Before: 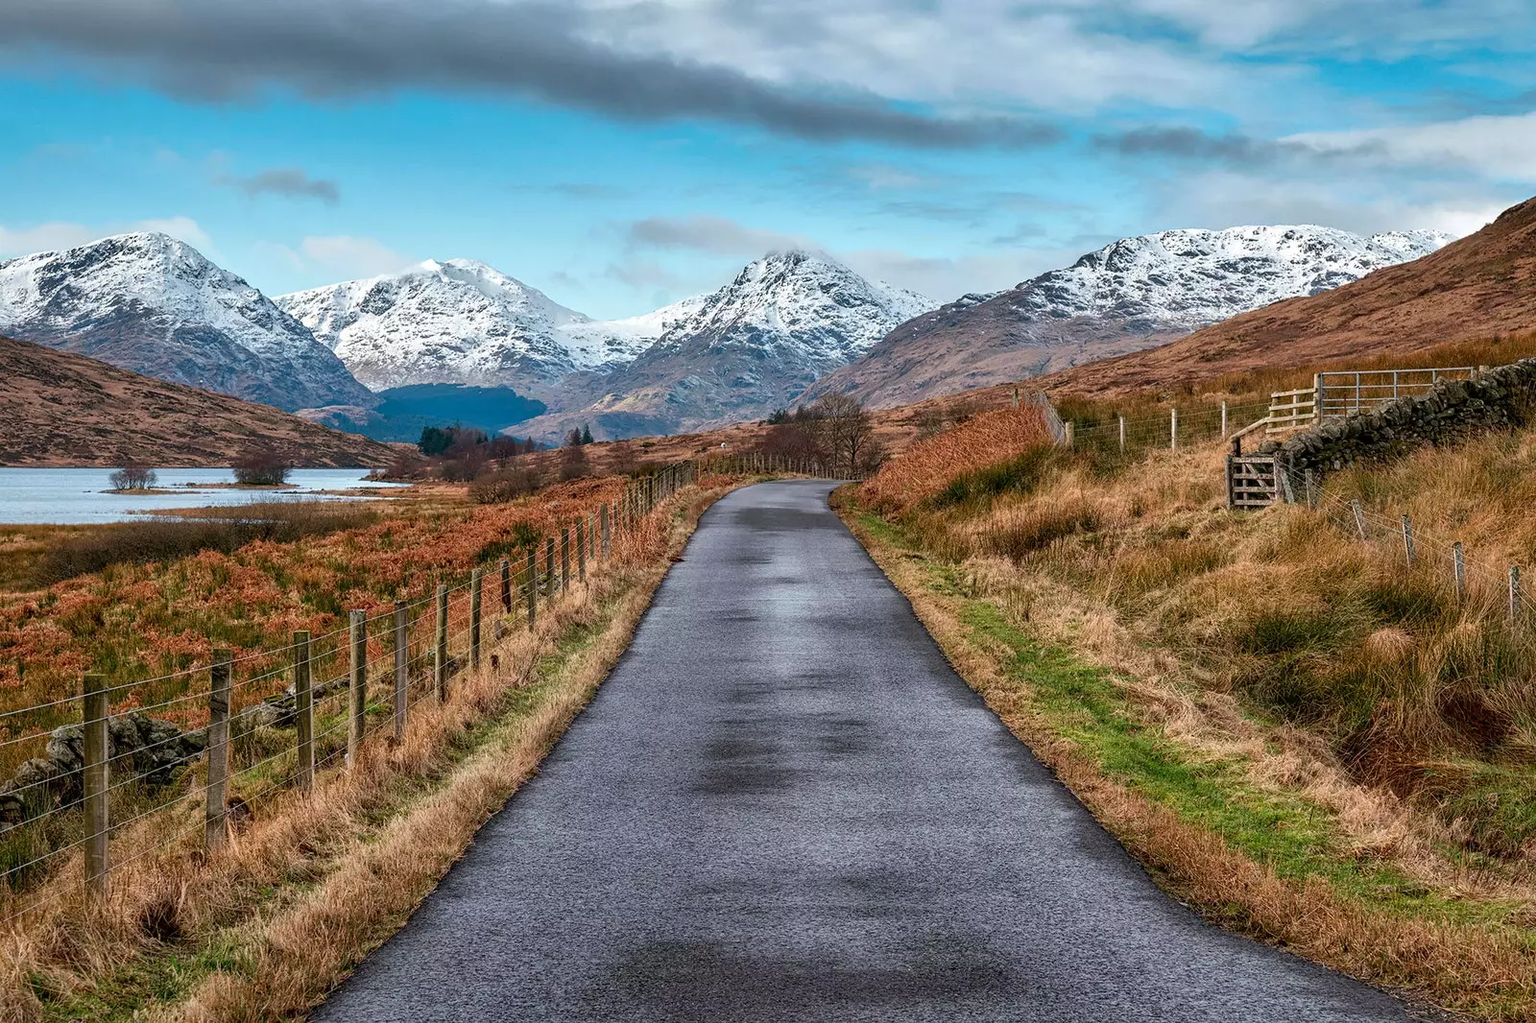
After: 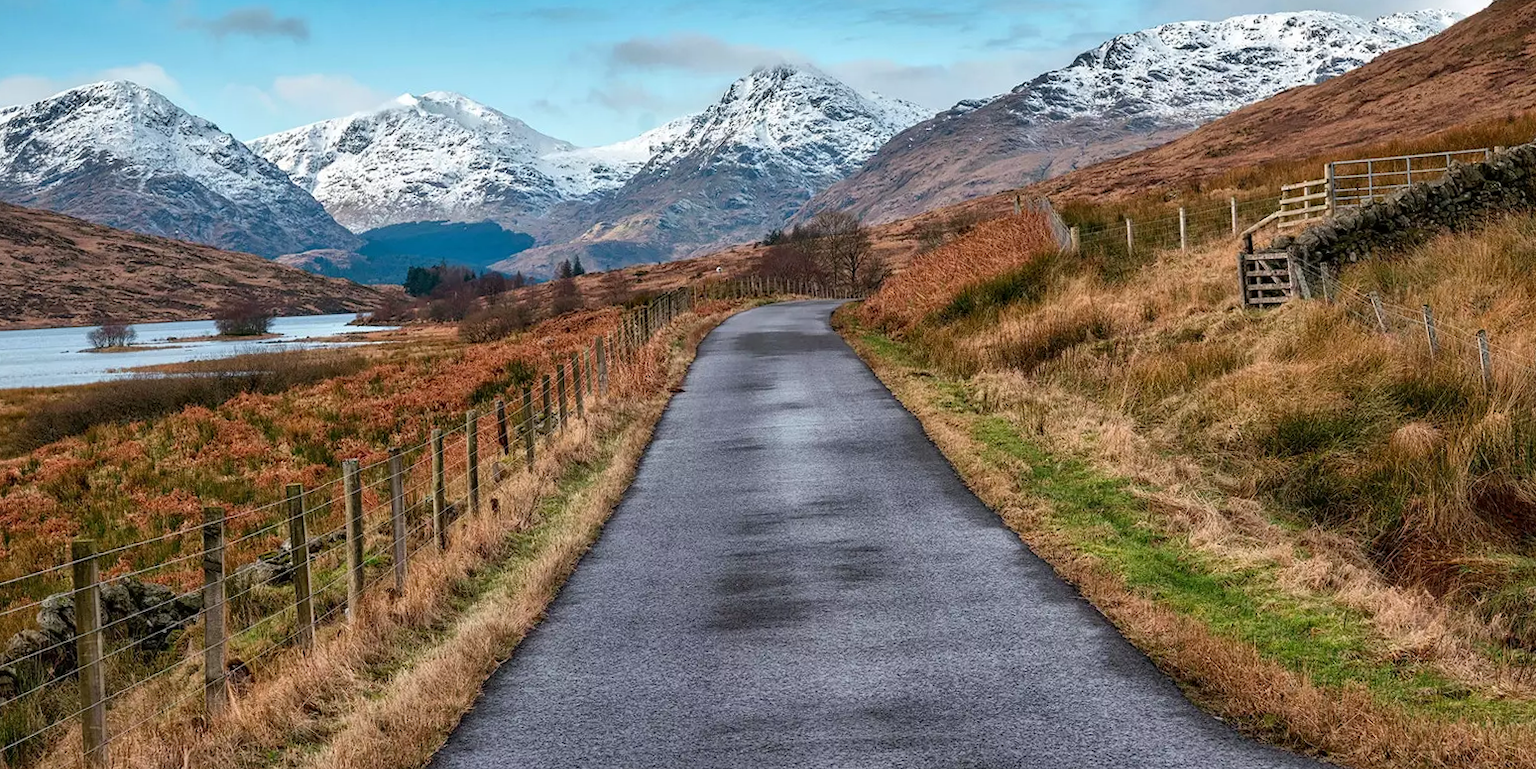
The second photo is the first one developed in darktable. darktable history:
rotate and perspective: rotation -3°, crop left 0.031, crop right 0.968, crop top 0.07, crop bottom 0.93
crop and rotate: top 15.774%, bottom 5.506%
